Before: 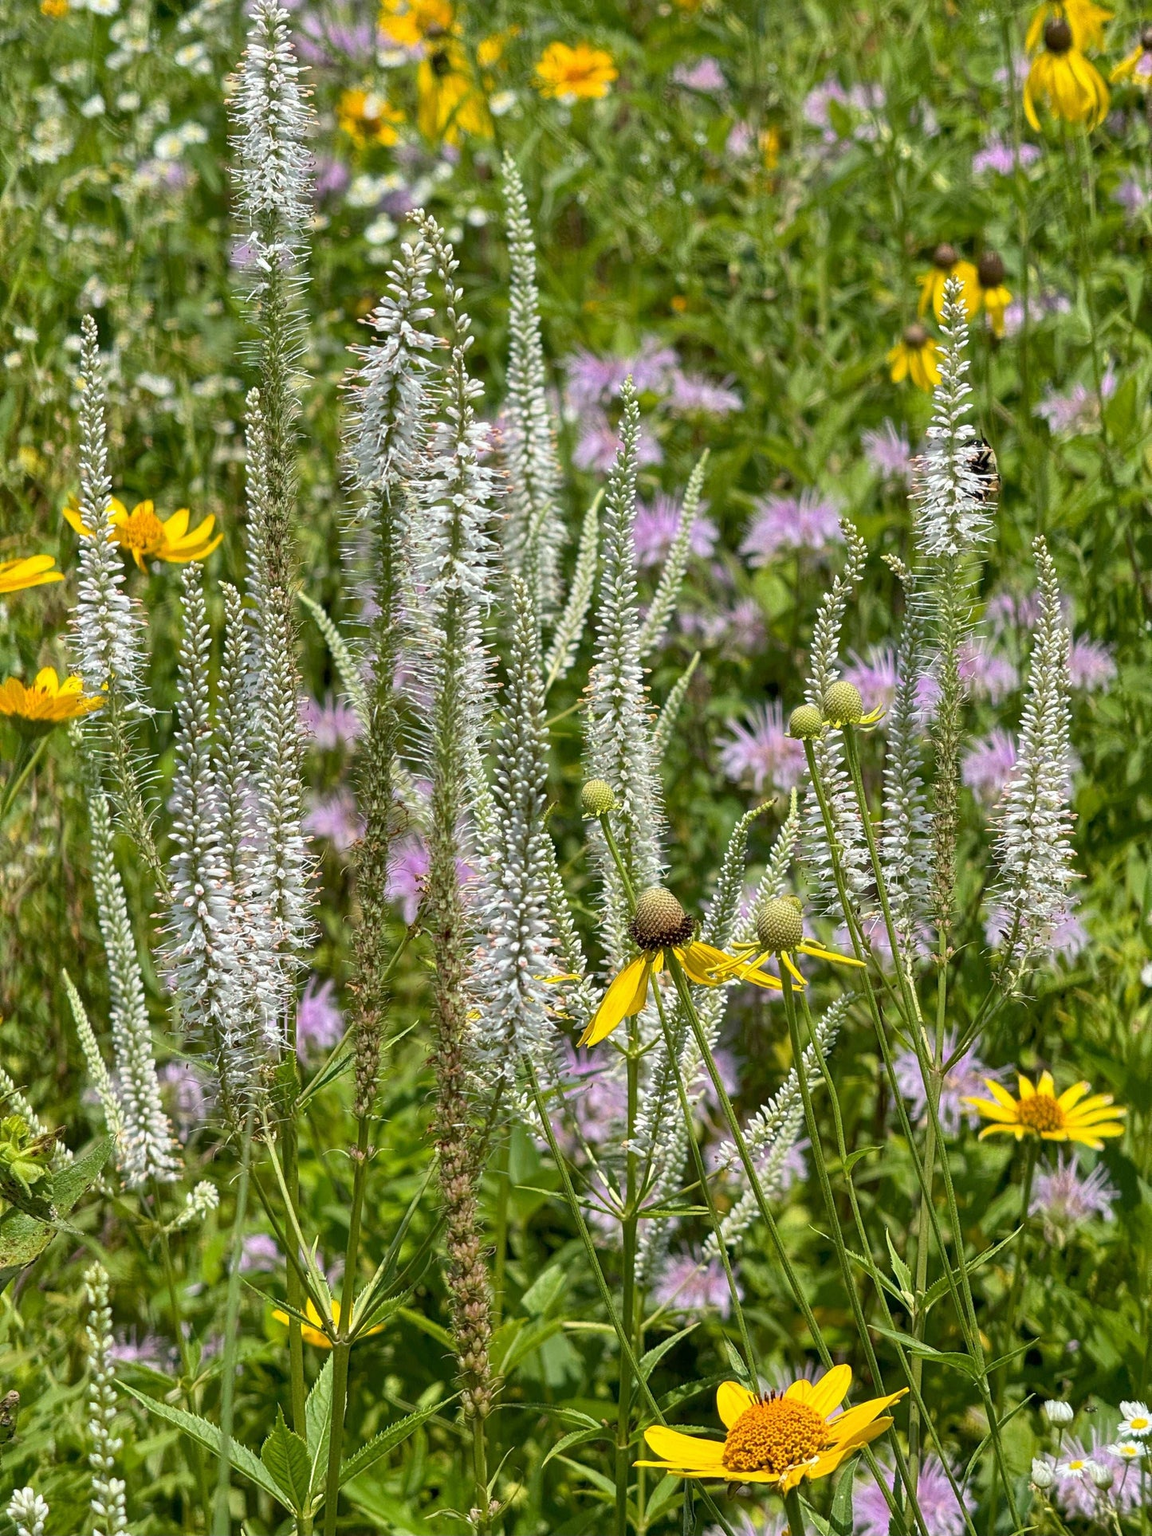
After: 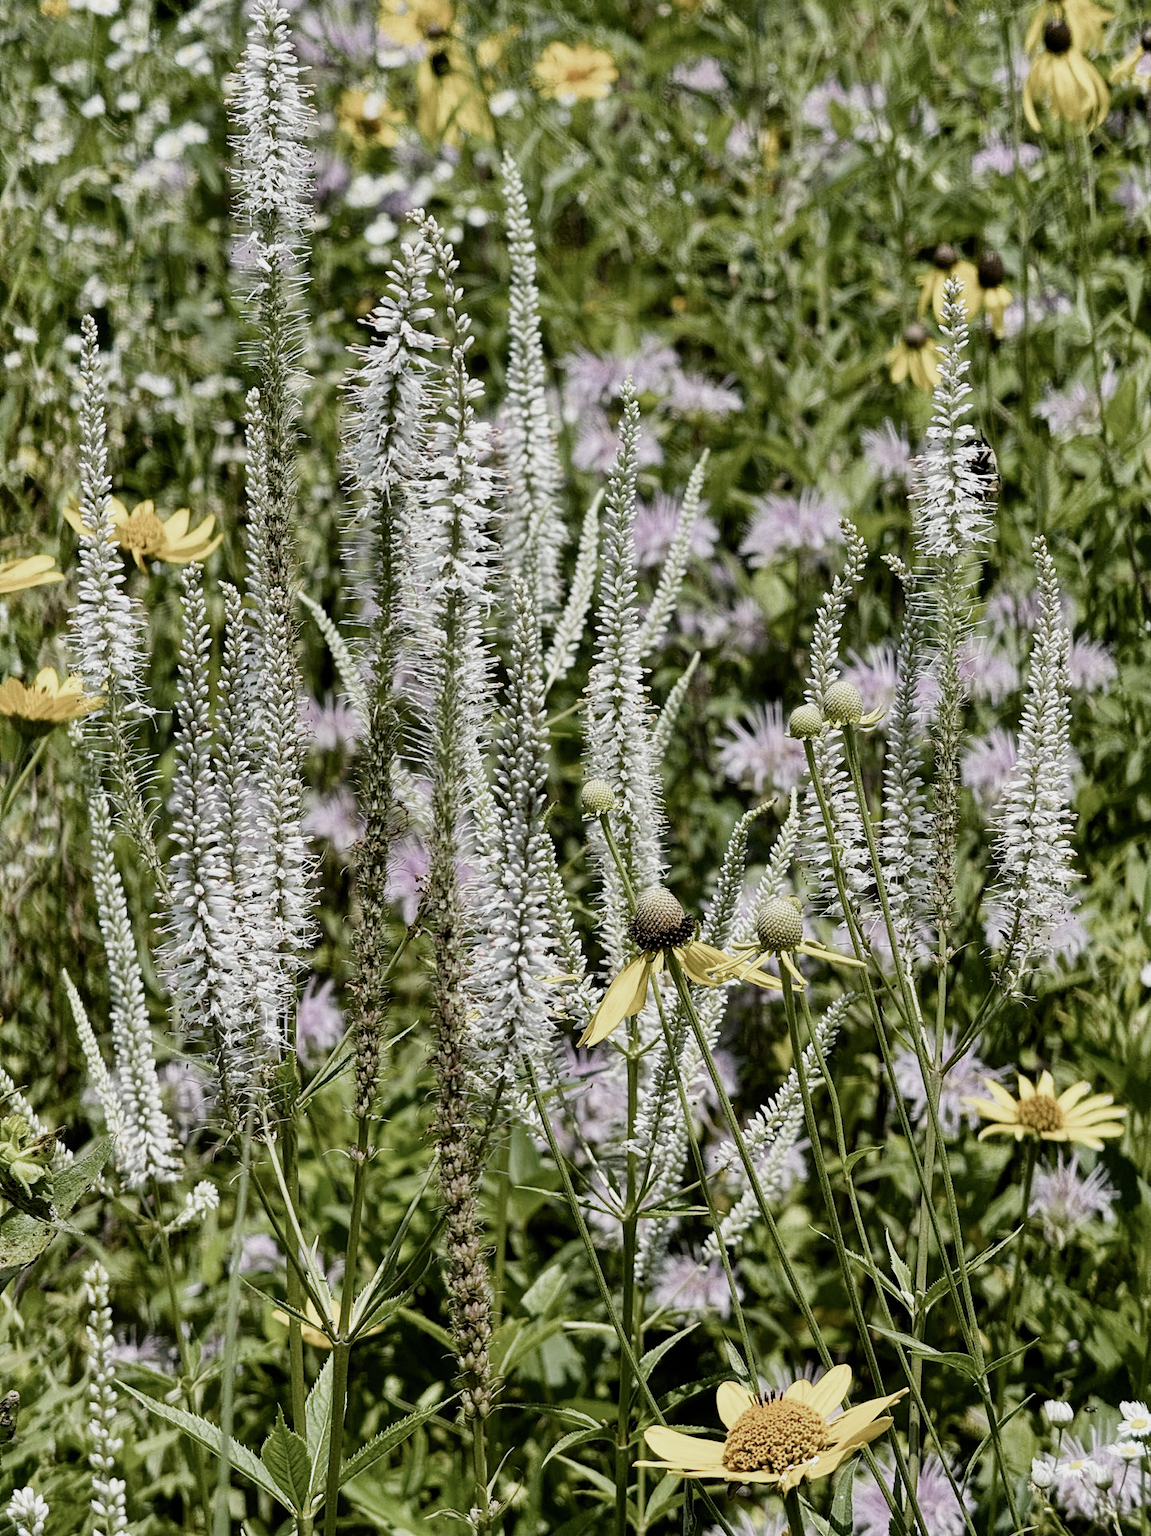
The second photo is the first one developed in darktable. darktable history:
filmic rgb: black relative exposure -5.1 EV, white relative exposure 3.54 EV, hardness 3.19, contrast 1.4, highlights saturation mix -30.49%, preserve chrominance no, color science v5 (2021)
